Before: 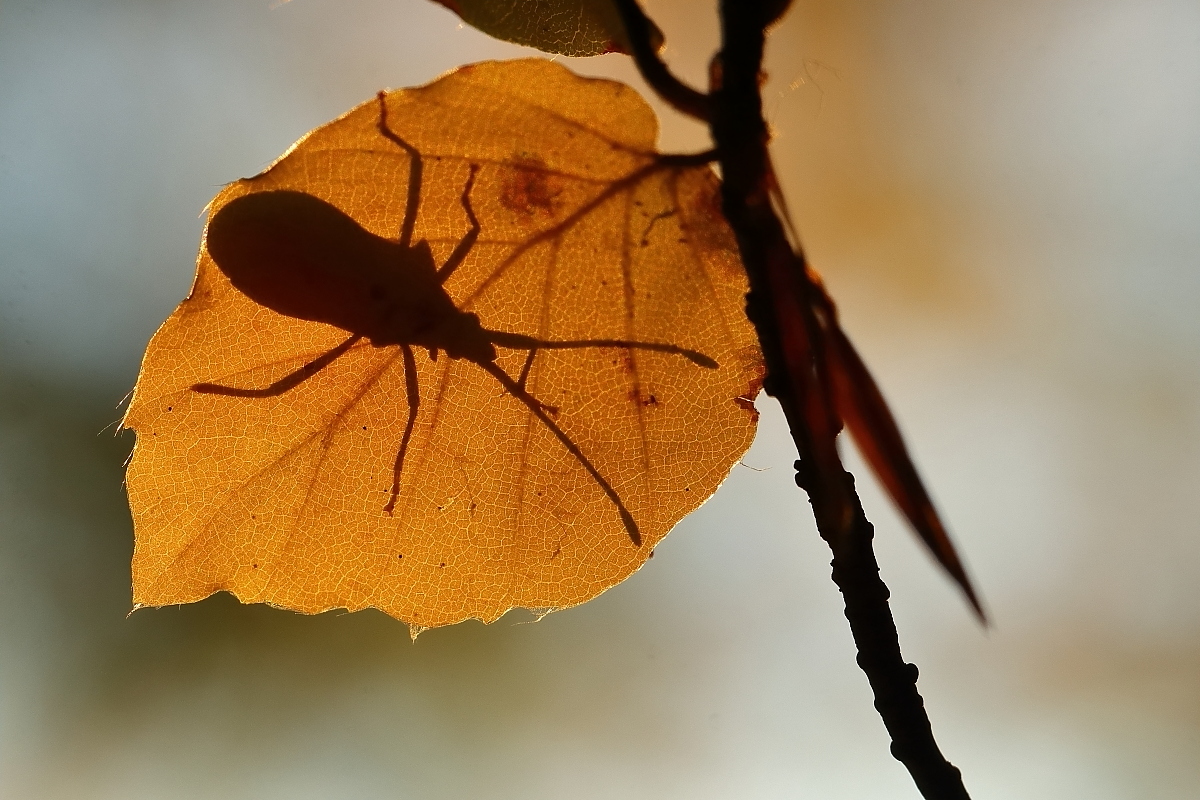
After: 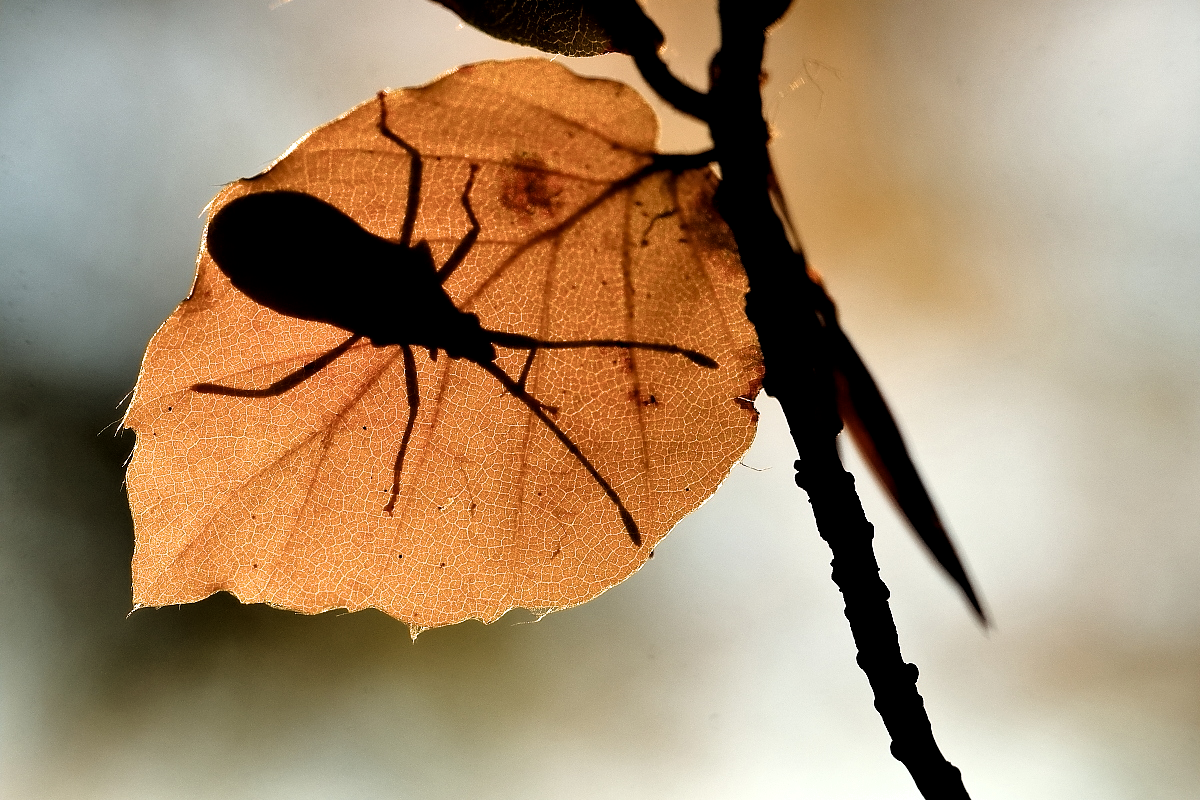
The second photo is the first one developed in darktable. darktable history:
filmic rgb: black relative exposure -3.63 EV, white relative exposure 2.17 EV, hardness 3.63, color science v6 (2022)
local contrast: highlights 101%, shadows 101%, detail 119%, midtone range 0.2
